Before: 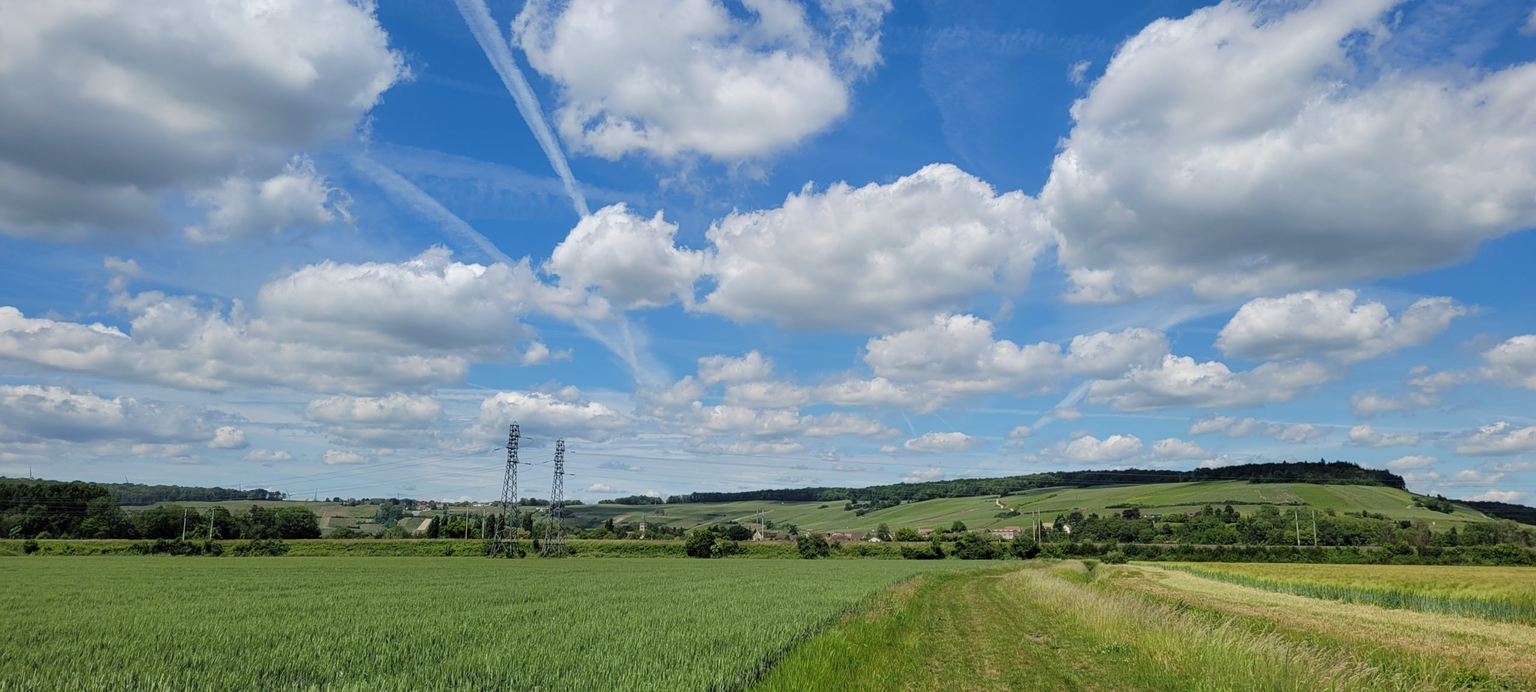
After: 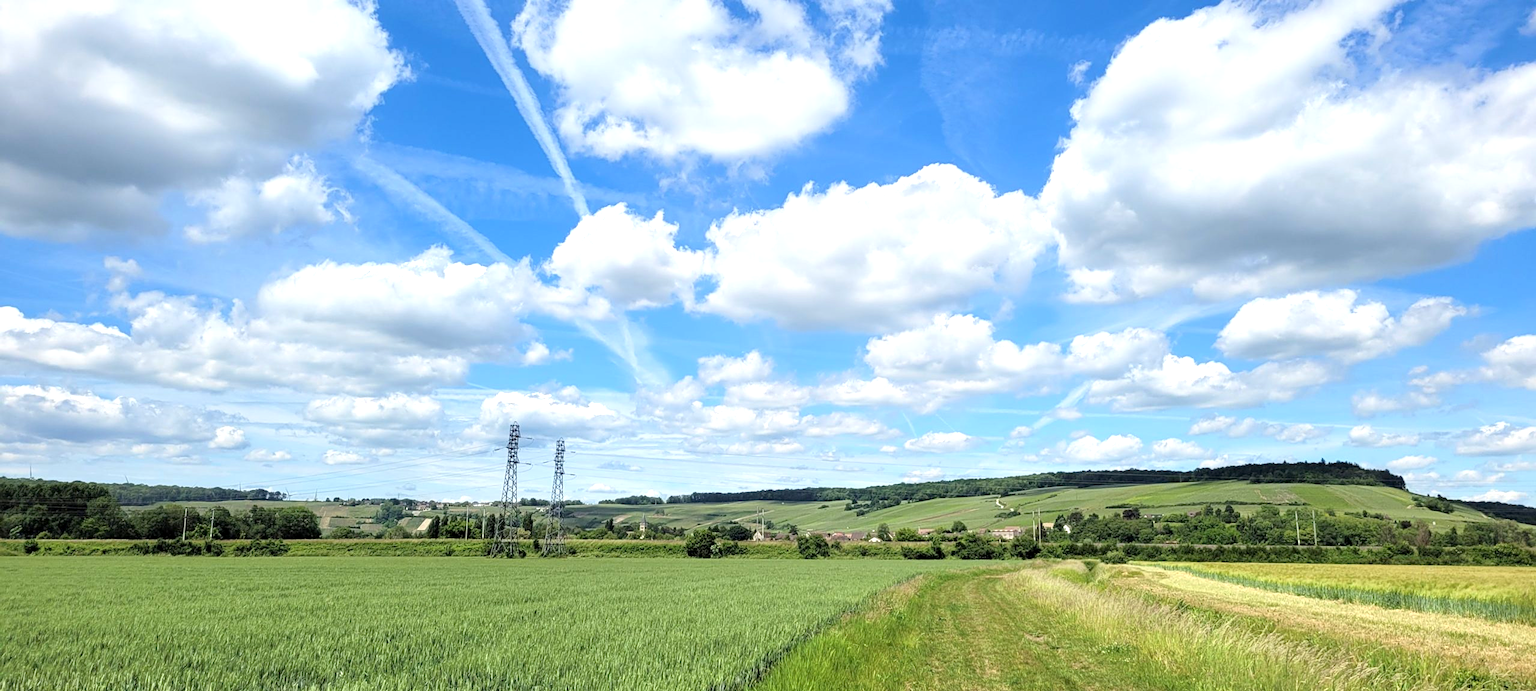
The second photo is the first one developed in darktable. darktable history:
exposure: black level correction 0.001, exposure 0.955 EV, compensate exposure bias true, compensate highlight preservation false
color zones: curves: ch1 [(0, 0.469) (0.01, 0.469) (0.12, 0.446) (0.248, 0.469) (0.5, 0.5) (0.748, 0.5) (0.99, 0.469) (1, 0.469)]
